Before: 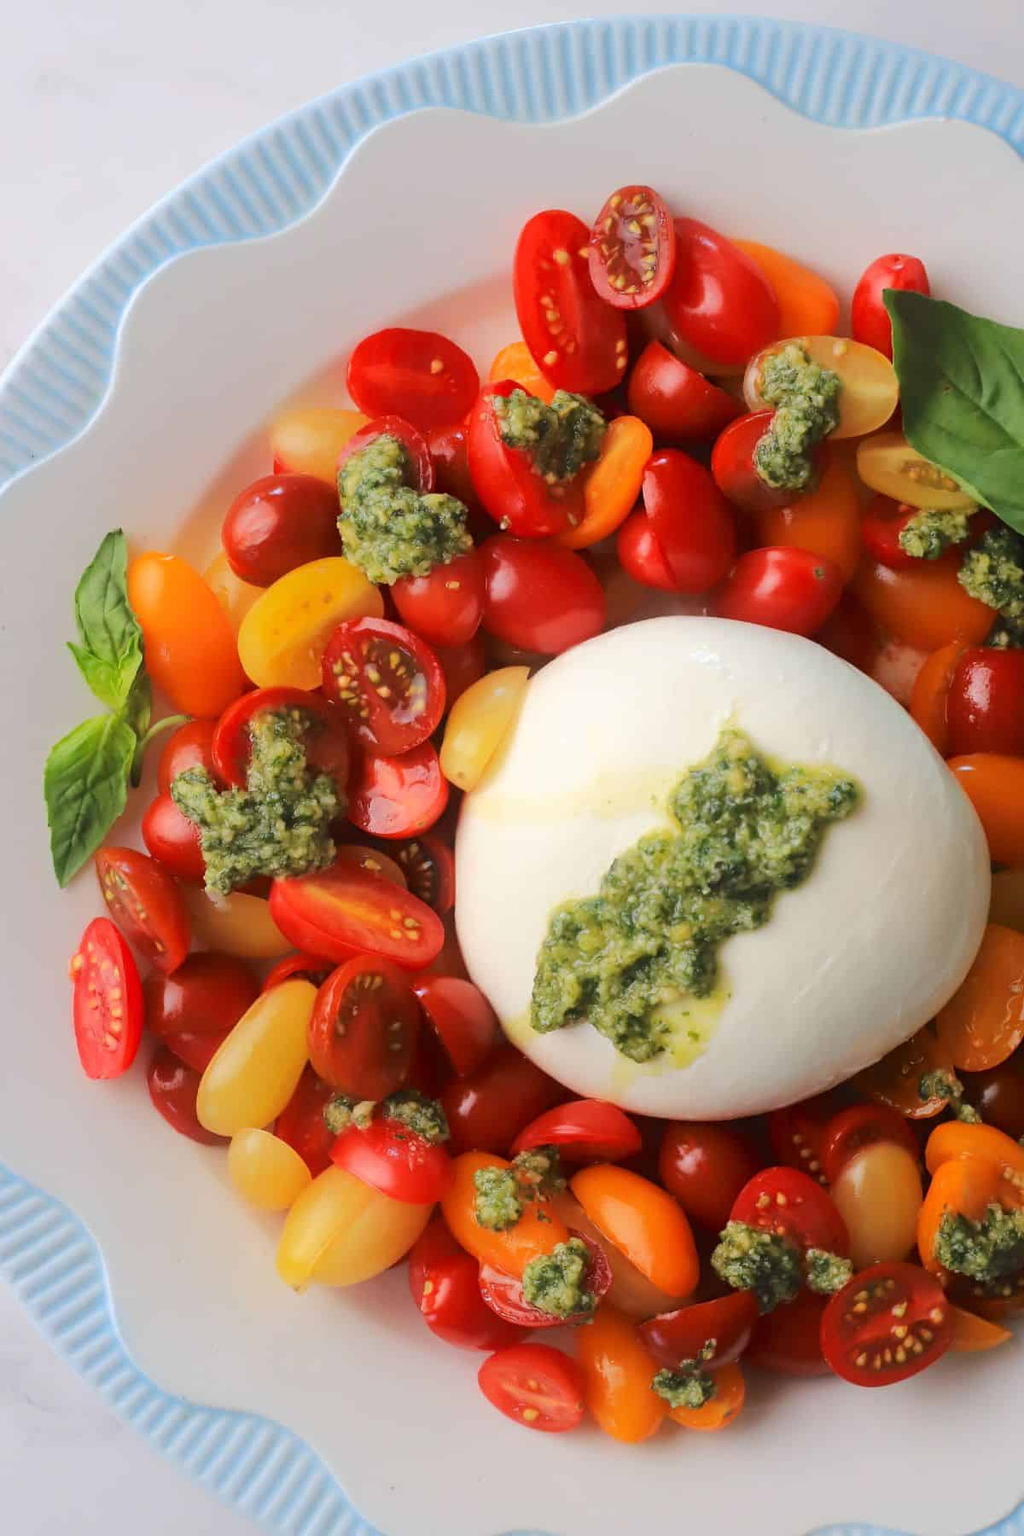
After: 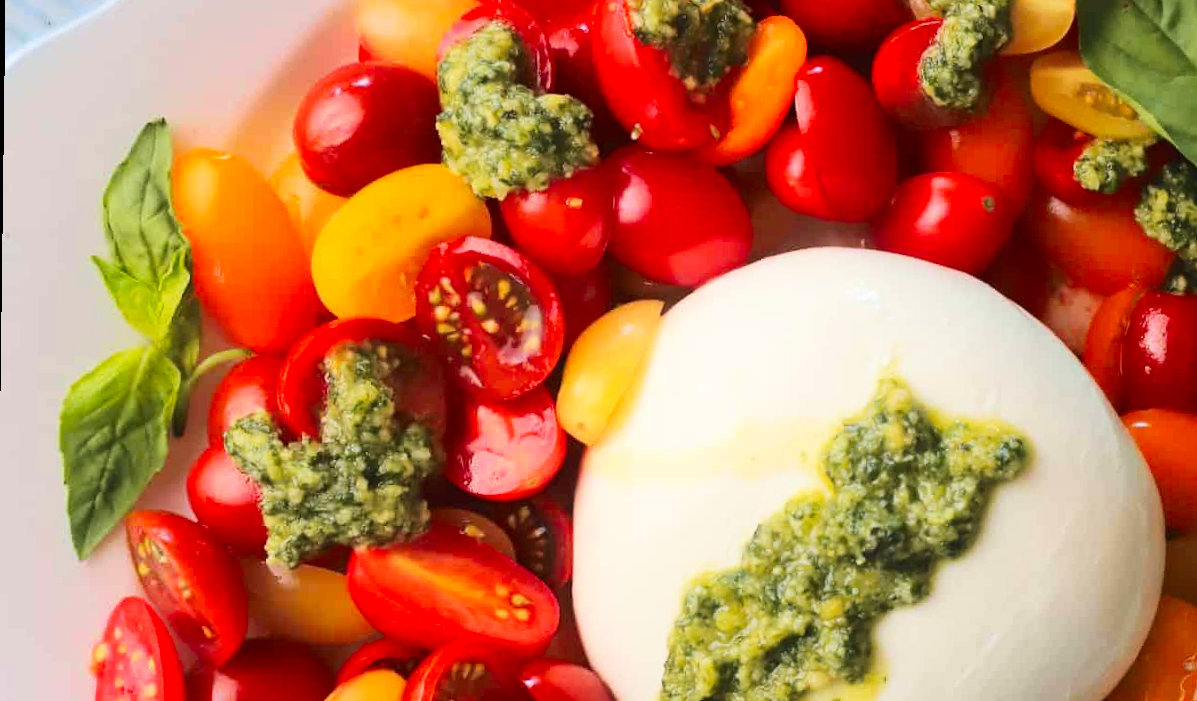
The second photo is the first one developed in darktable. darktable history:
rotate and perspective: rotation 0.679°, lens shift (horizontal) 0.136, crop left 0.009, crop right 0.991, crop top 0.078, crop bottom 0.95
tone curve: curves: ch0 [(0, 0.003) (0.117, 0.101) (0.257, 0.246) (0.408, 0.432) (0.632, 0.716) (0.795, 0.884) (1, 1)]; ch1 [(0, 0) (0.227, 0.197) (0.405, 0.421) (0.501, 0.501) (0.522, 0.526) (0.546, 0.564) (0.589, 0.602) (0.696, 0.761) (0.976, 0.992)]; ch2 [(0, 0) (0.208, 0.176) (0.377, 0.38) (0.5, 0.5) (0.537, 0.534) (0.571, 0.577) (0.627, 0.64) (0.698, 0.76) (1, 1)], color space Lab, independent channels, preserve colors none
crop and rotate: top 23.84%, bottom 34.294%
velvia: on, module defaults
